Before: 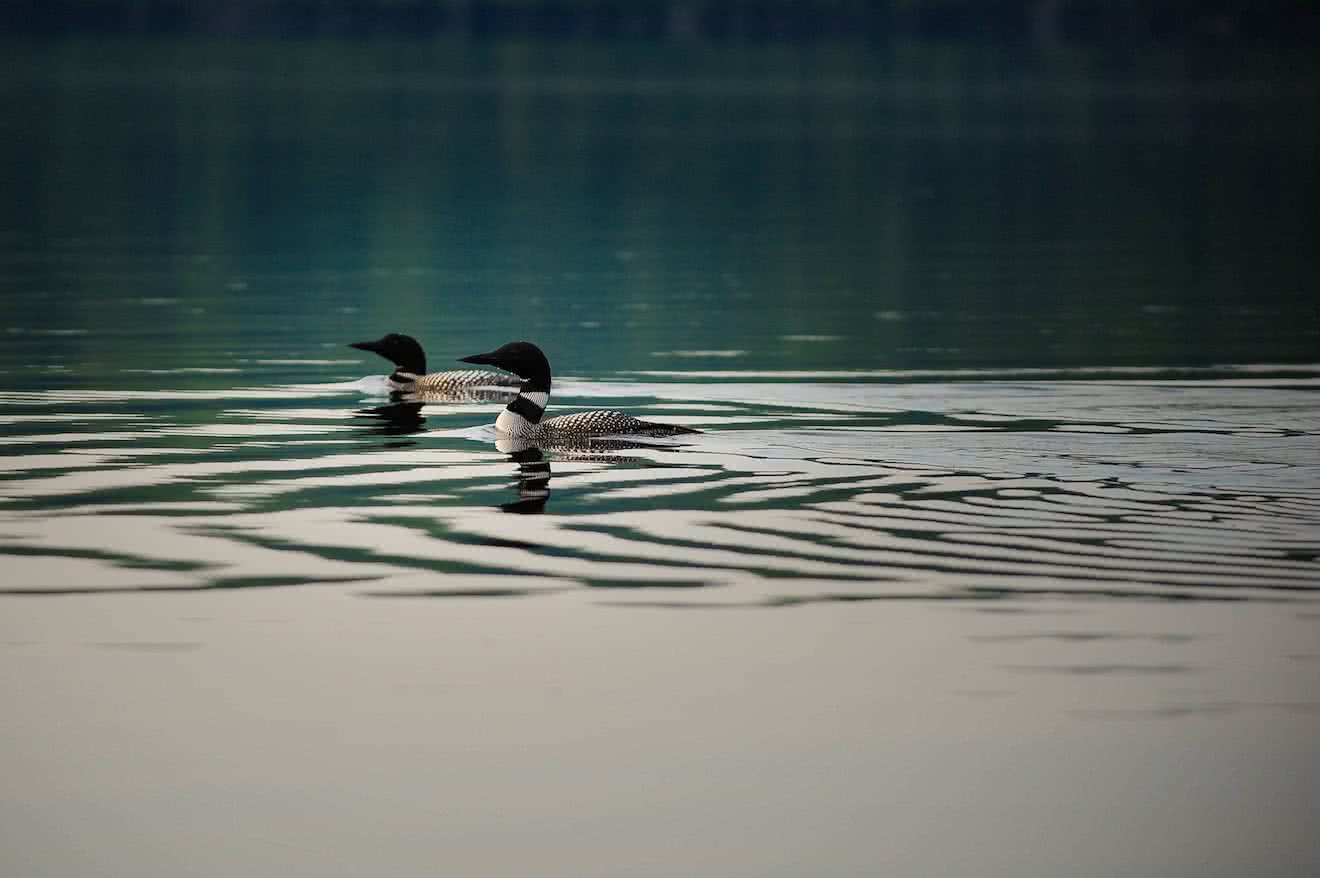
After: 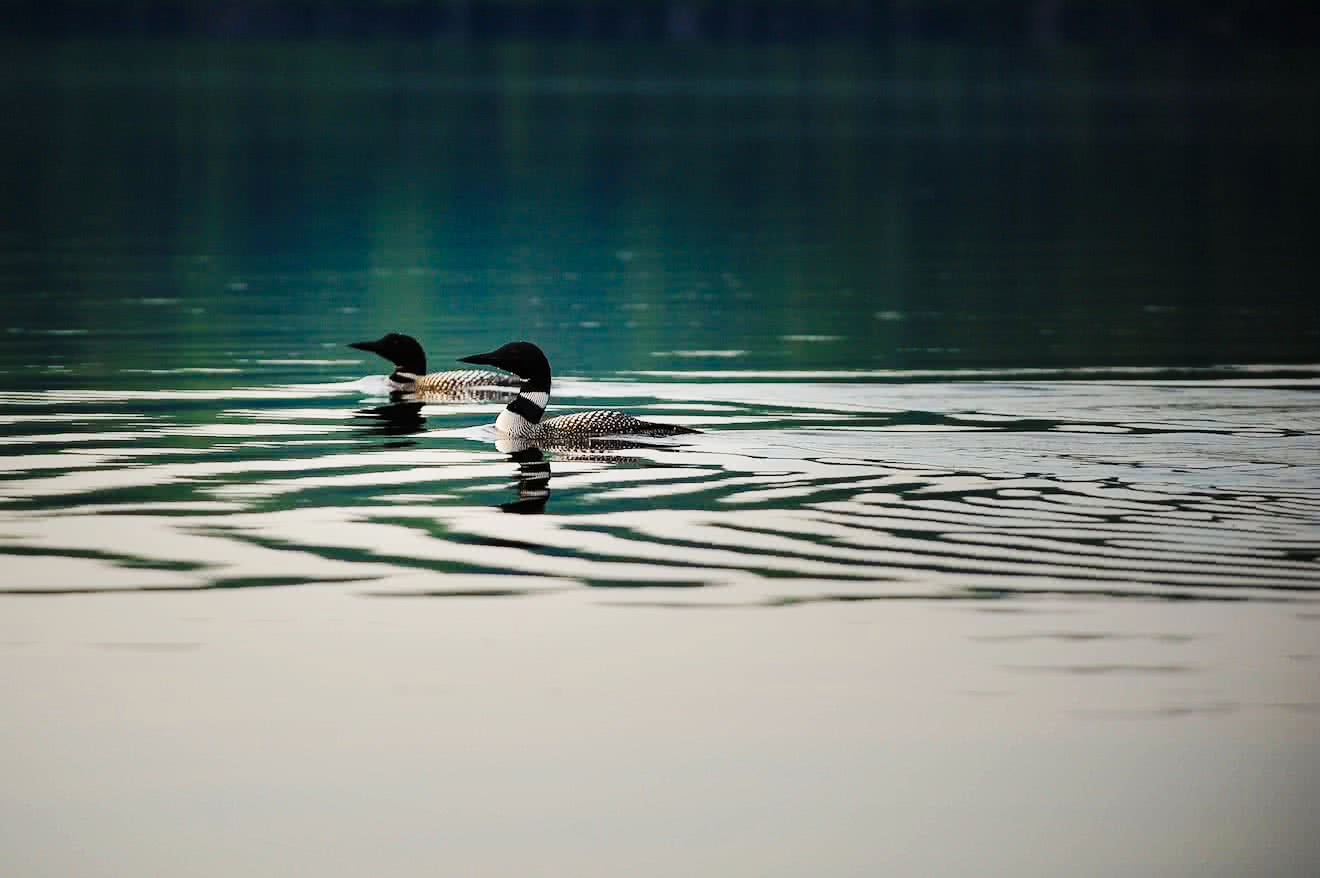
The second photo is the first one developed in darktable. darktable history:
base curve: curves: ch0 [(0, 0) (0.032, 0.025) (0.121, 0.166) (0.206, 0.329) (0.605, 0.79) (1, 1)], preserve colors none
shadows and highlights: radius 334.93, shadows 63.48, highlights 6.06, compress 87.7%, highlights color adjustment 39.73%, soften with gaussian
